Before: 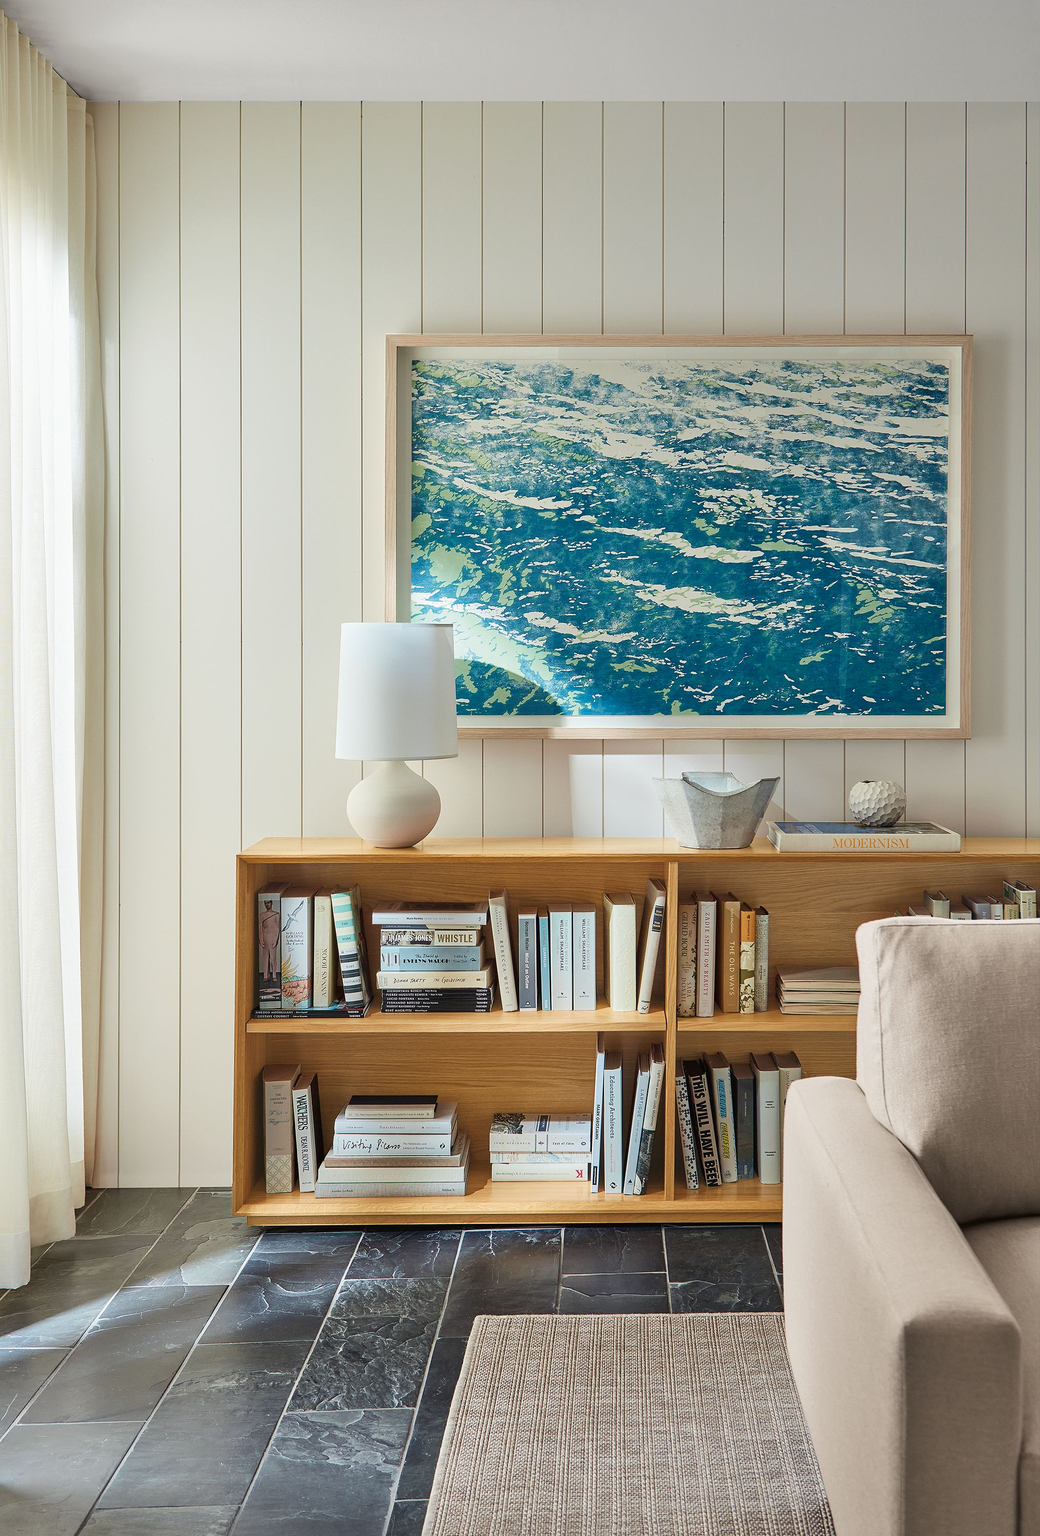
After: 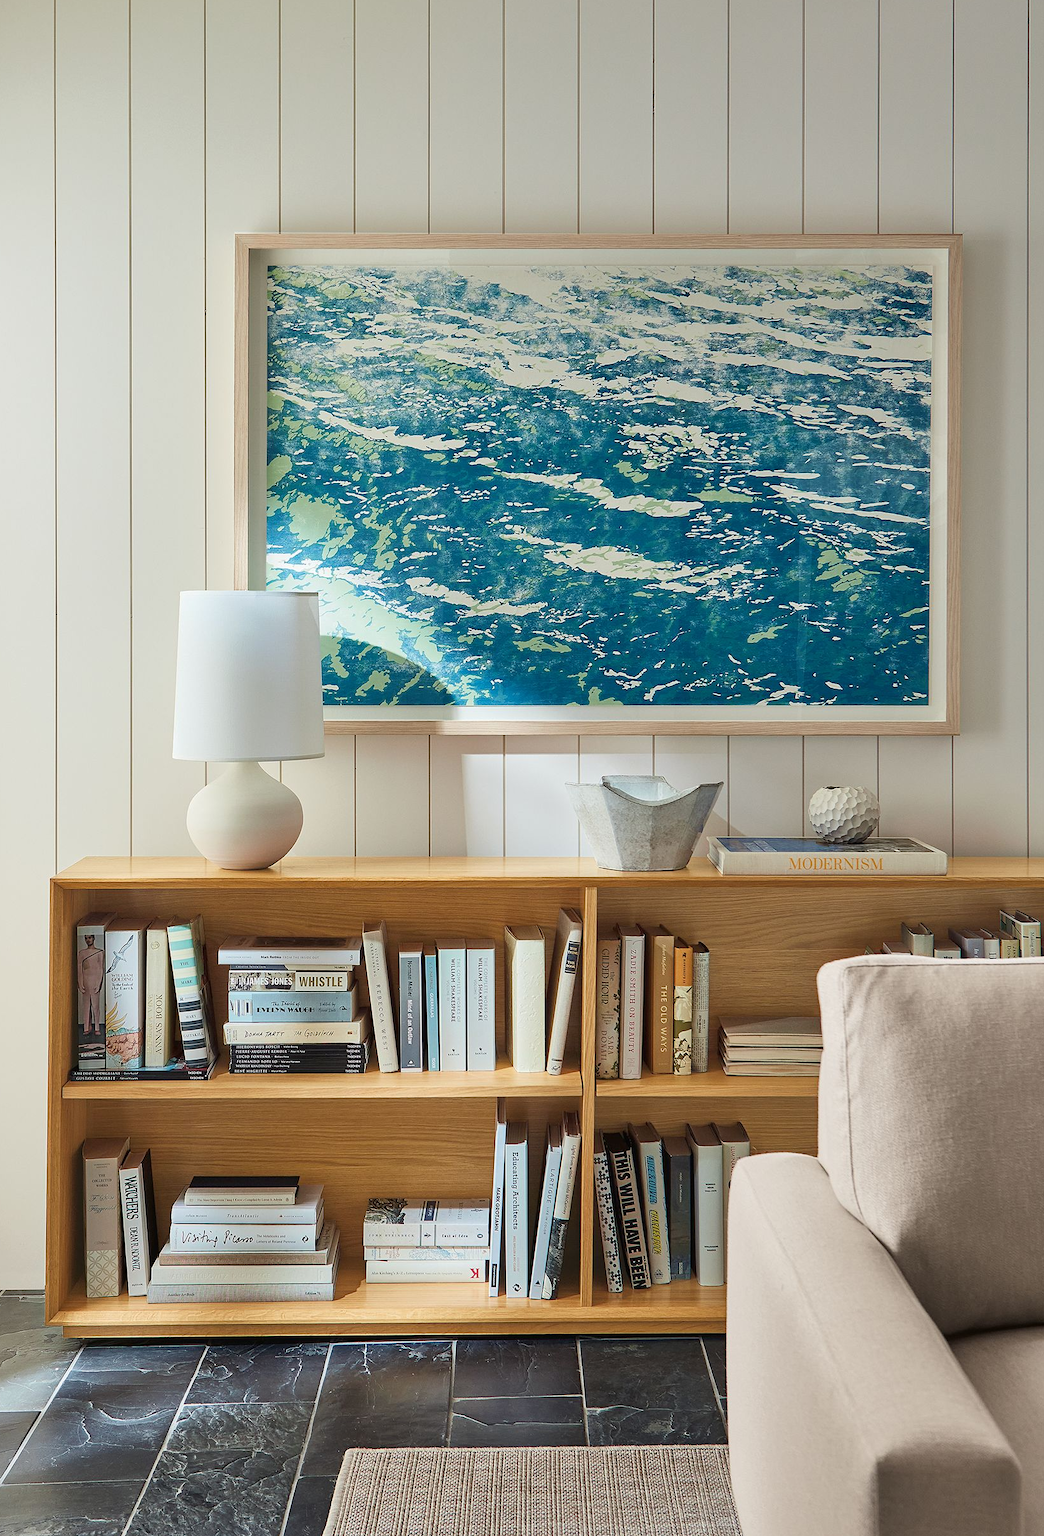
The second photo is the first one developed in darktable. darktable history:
crop: left 18.904%, top 9.509%, right 0.001%, bottom 9.753%
exposure: compensate highlight preservation false
